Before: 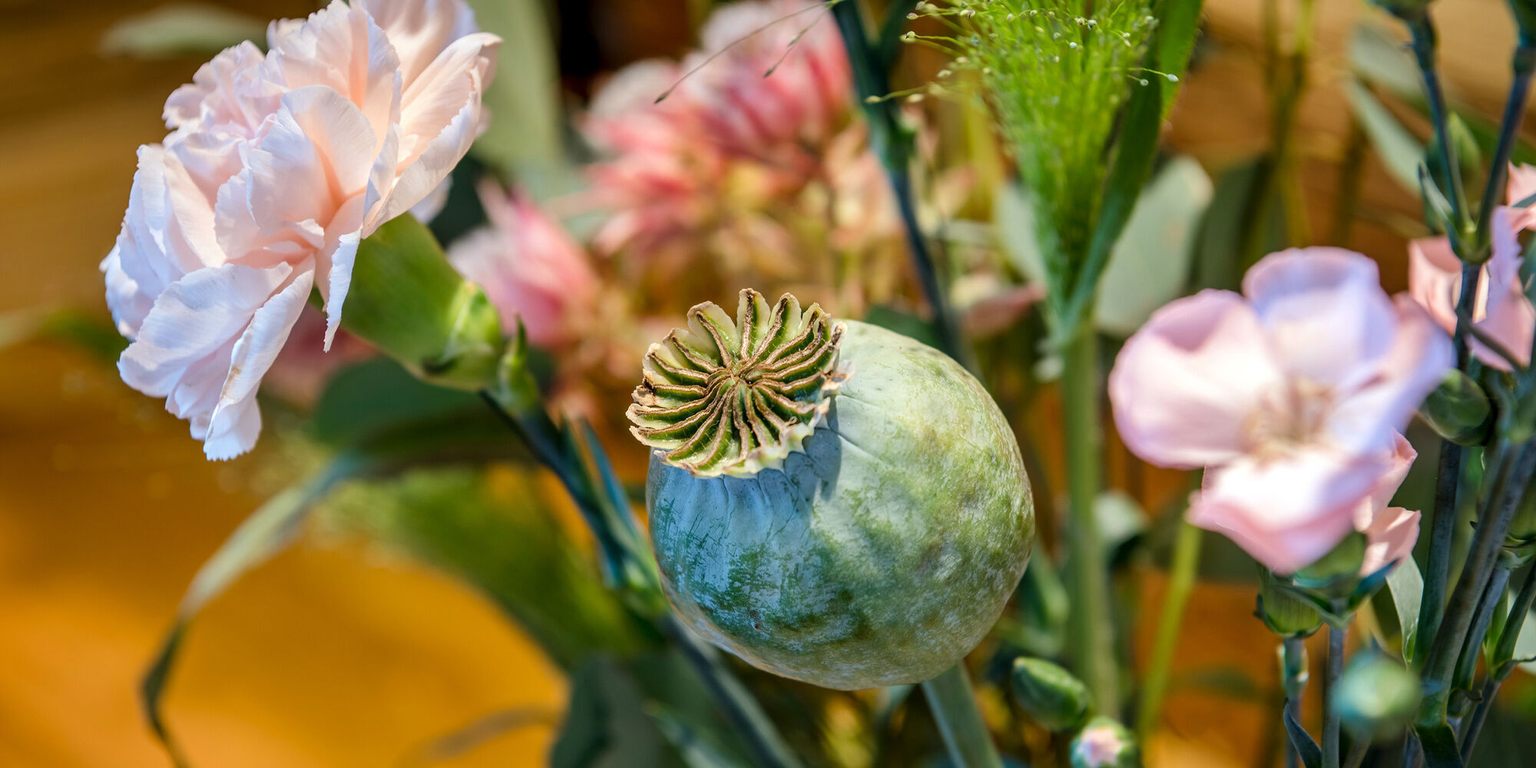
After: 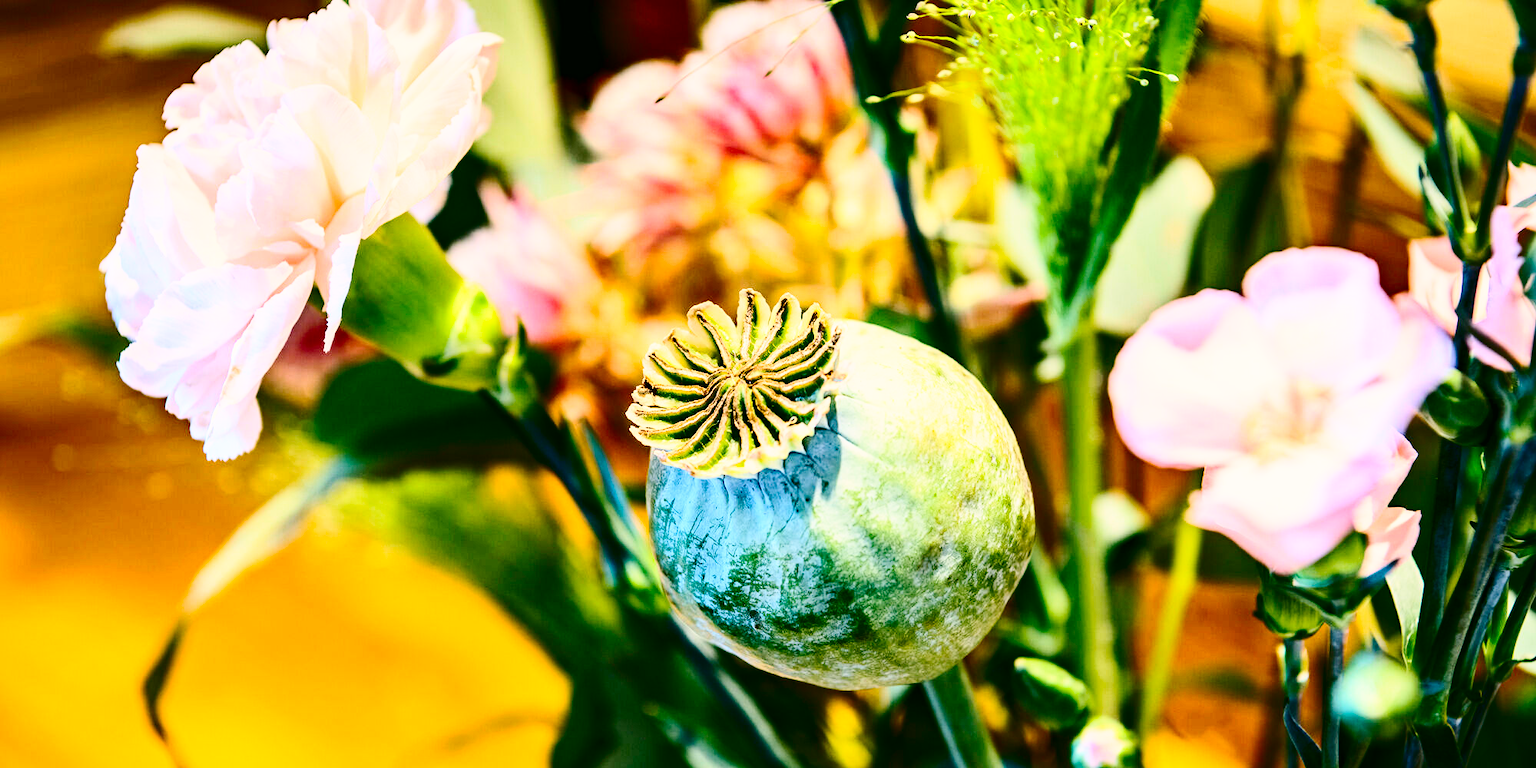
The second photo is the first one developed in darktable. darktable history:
contrast brightness saturation: contrast 0.404, brightness 0.048, saturation 0.256
haze removal: adaptive false
color correction: highlights a* 4.3, highlights b* 4.95, shadows a* -8.08, shadows b* 4.92
base curve: curves: ch0 [(0, 0) (0.028, 0.03) (0.121, 0.232) (0.46, 0.748) (0.859, 0.968) (1, 1)], preserve colors none
